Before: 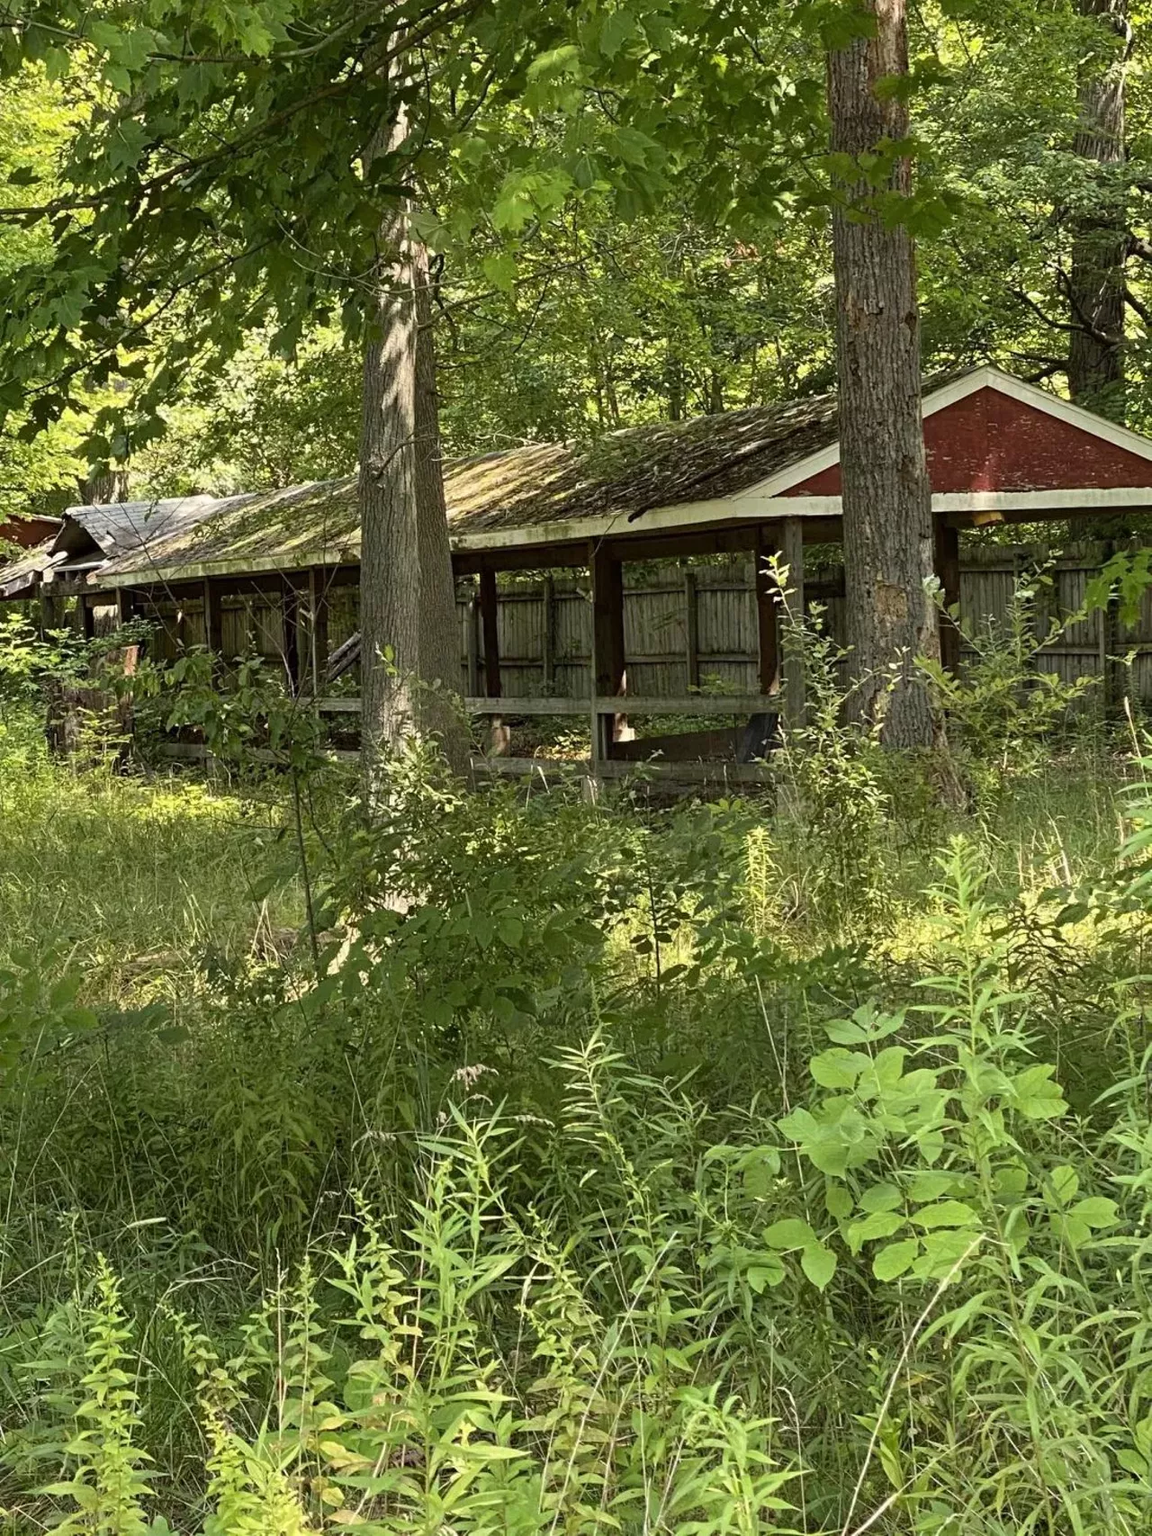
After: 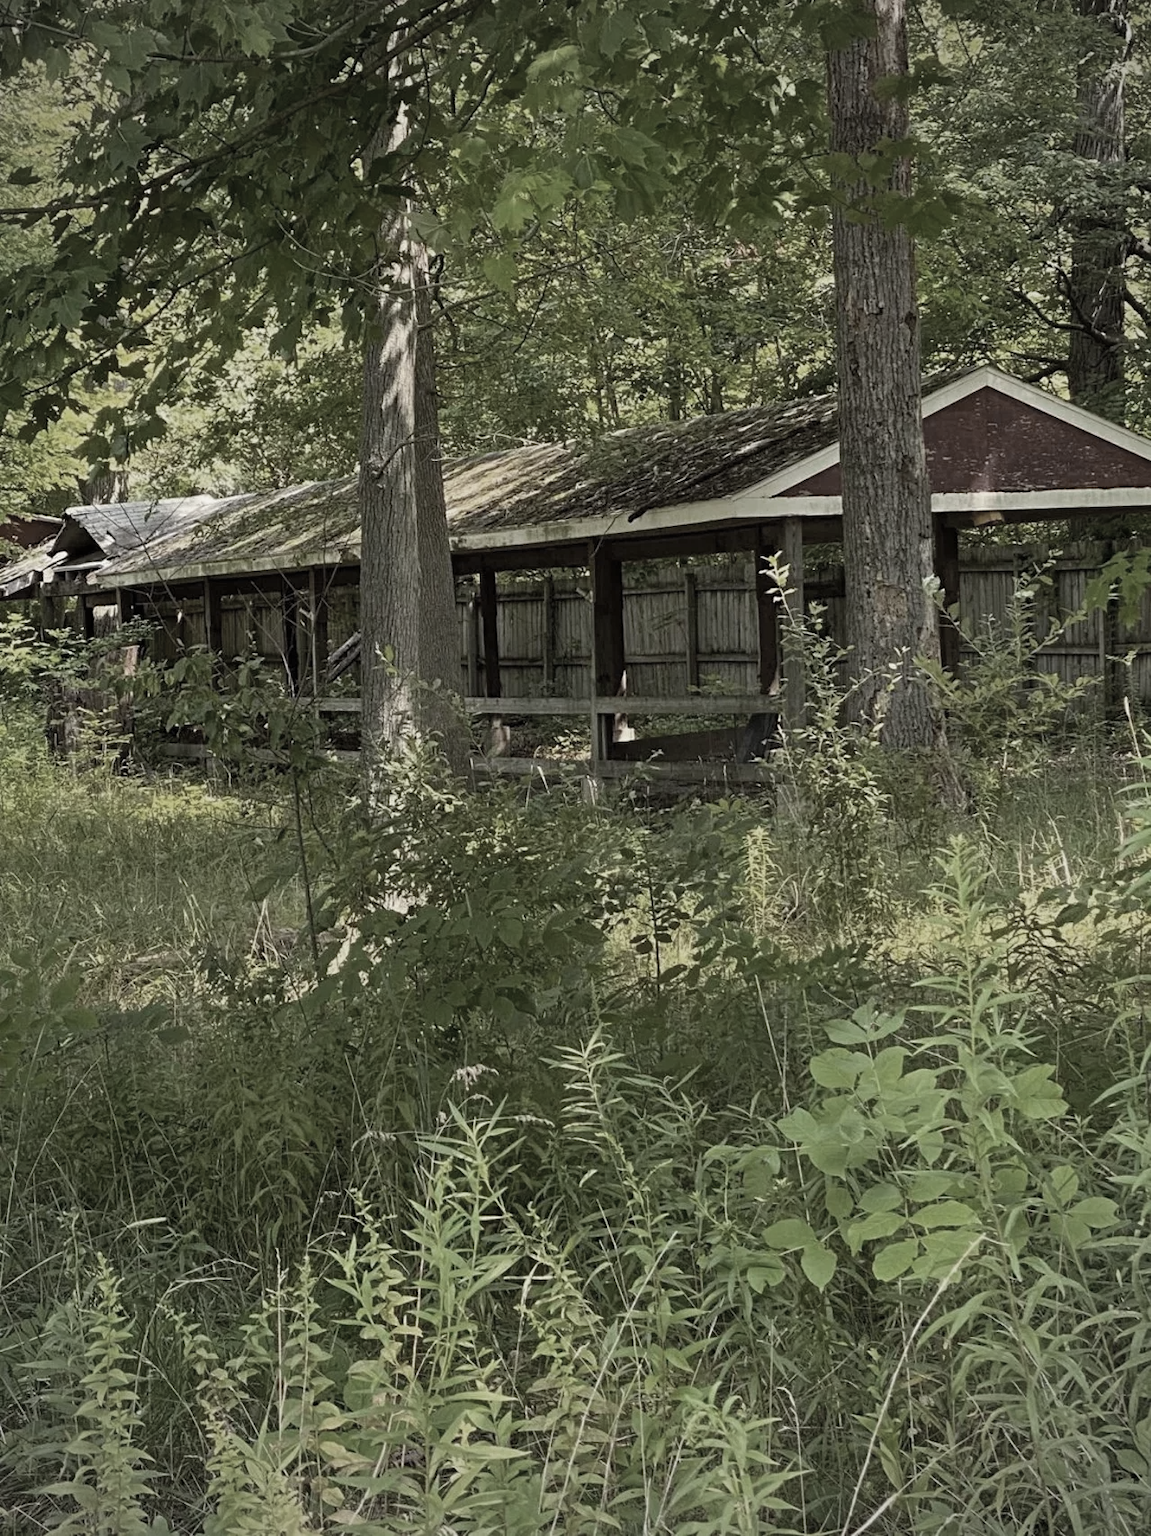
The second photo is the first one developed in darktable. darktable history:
vignetting: fall-off radius 61.13%, unbound false
color zones: curves: ch0 [(0, 0.487) (0.241, 0.395) (0.434, 0.373) (0.658, 0.412) (0.838, 0.487)]; ch1 [(0, 0) (0.053, 0.053) (0.211, 0.202) (0.579, 0.259) (0.781, 0.241)]
shadows and highlights: shadows 32.27, highlights -32.44, soften with gaussian
